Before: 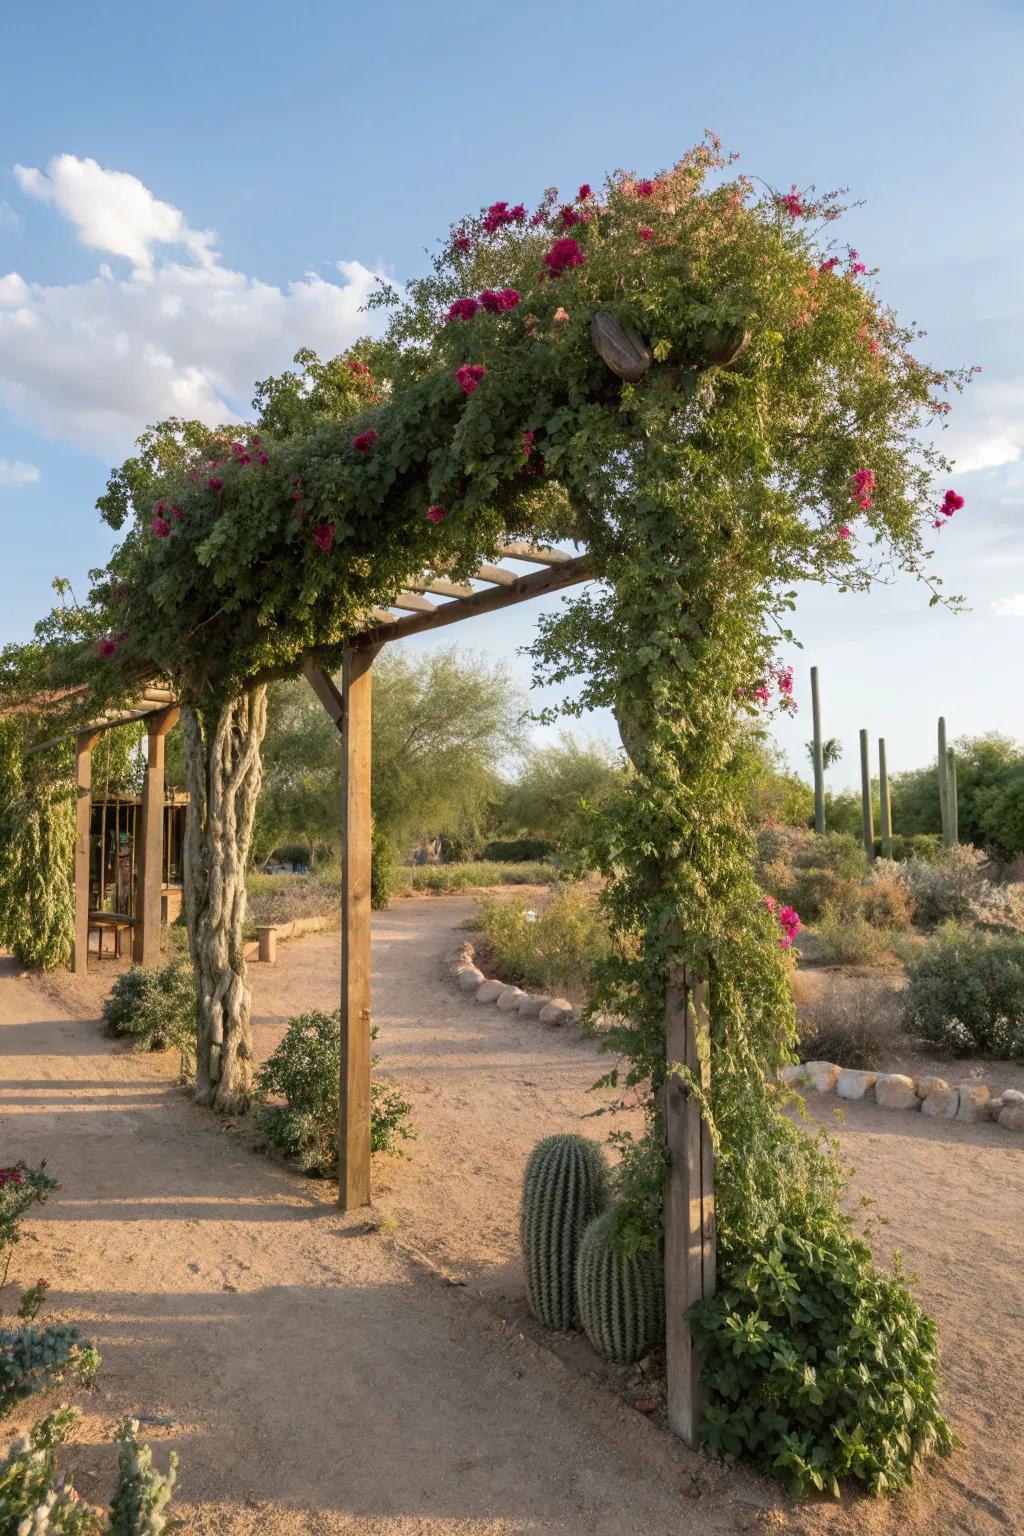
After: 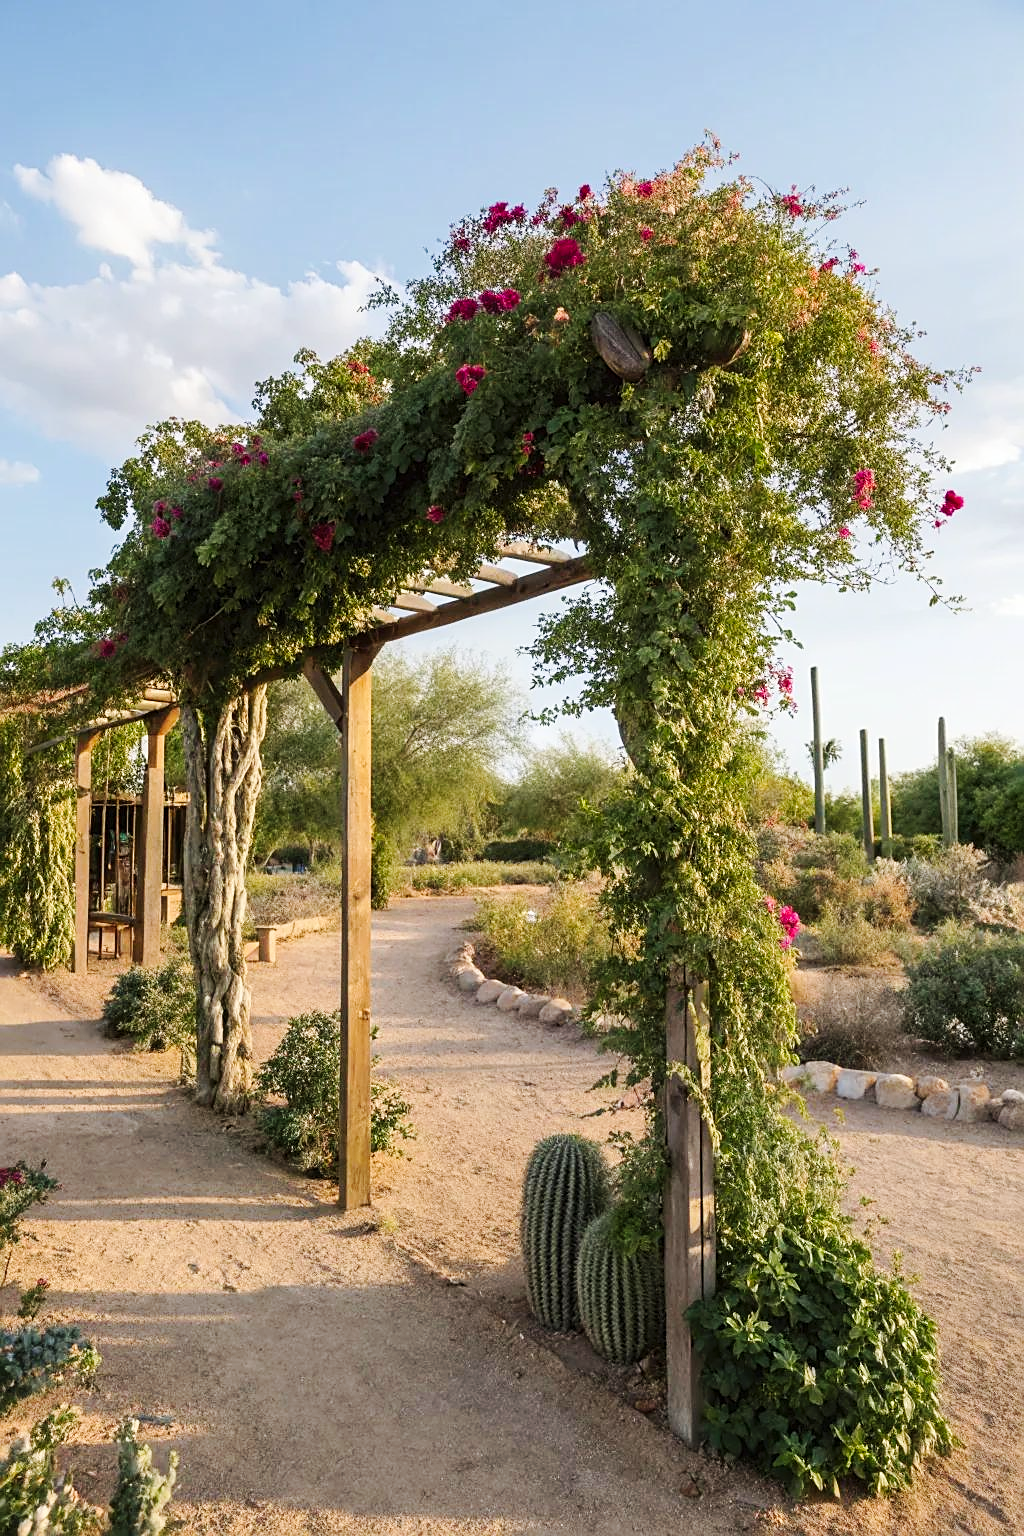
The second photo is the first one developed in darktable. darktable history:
tone curve: curves: ch0 [(0, 0) (0.003, 0.005) (0.011, 0.013) (0.025, 0.027) (0.044, 0.044) (0.069, 0.06) (0.1, 0.081) (0.136, 0.114) (0.177, 0.16) (0.224, 0.211) (0.277, 0.277) (0.335, 0.354) (0.399, 0.435) (0.468, 0.538) (0.543, 0.626) (0.623, 0.708) (0.709, 0.789) (0.801, 0.867) (0.898, 0.935) (1, 1)], preserve colors none
sharpen: on, module defaults
